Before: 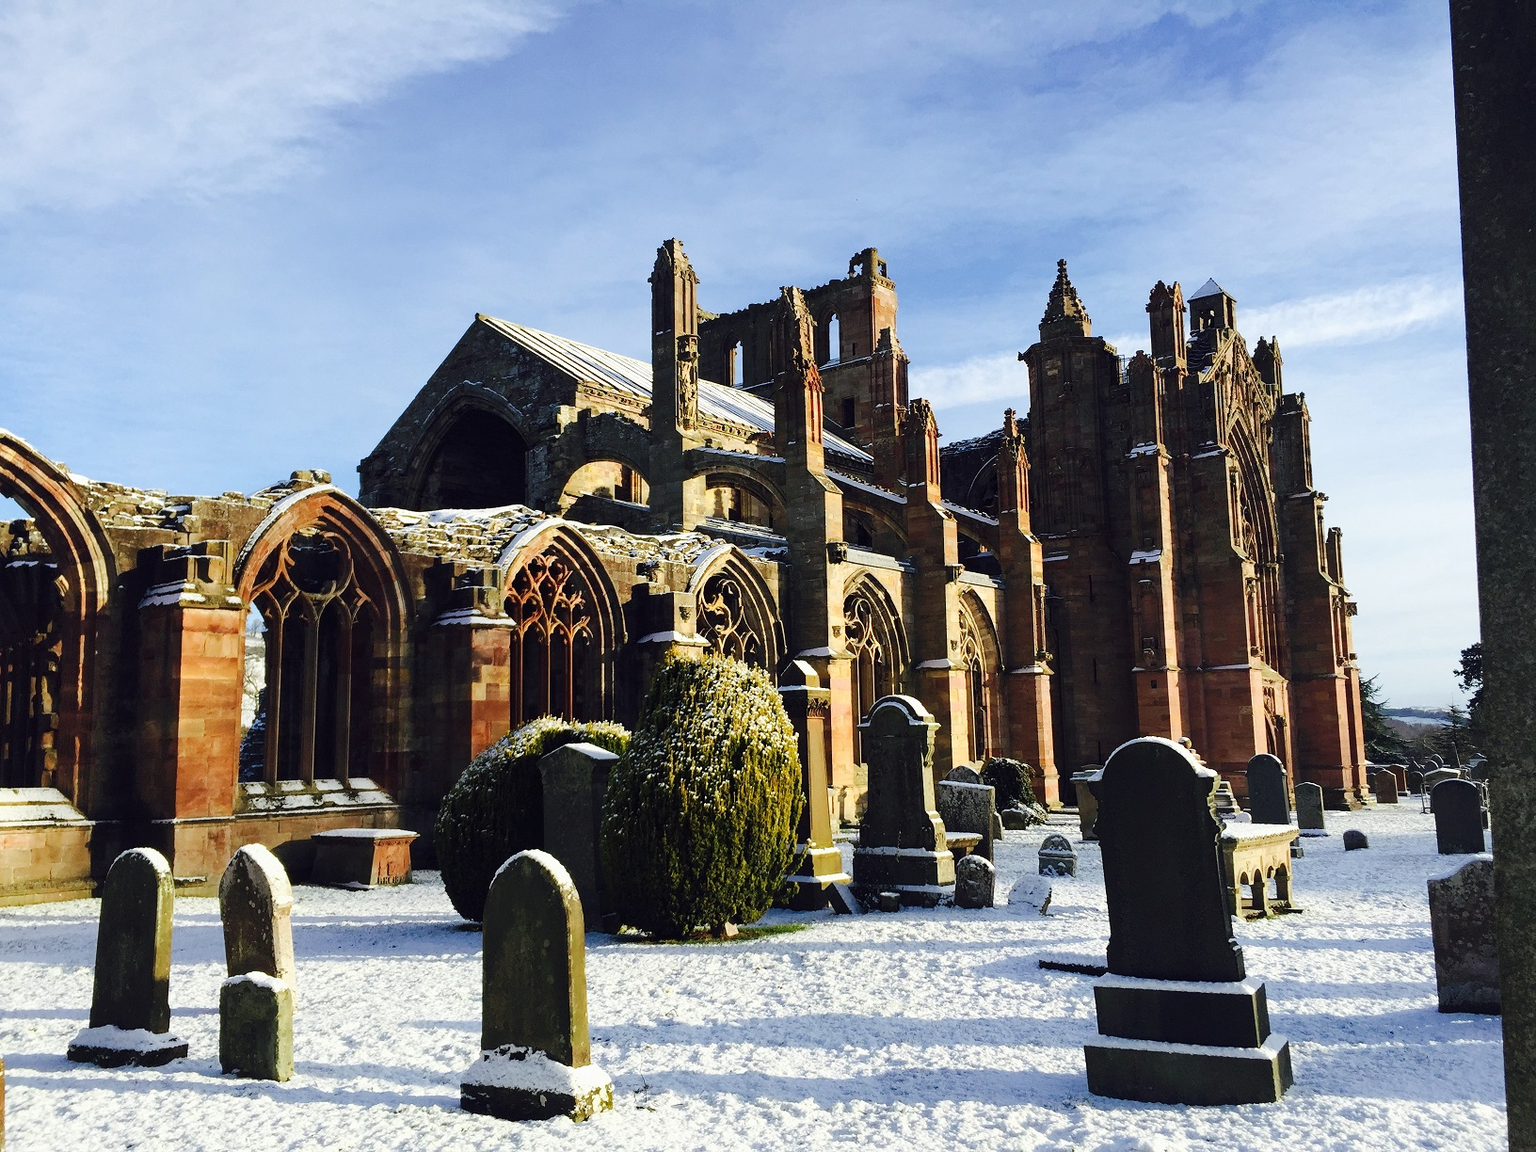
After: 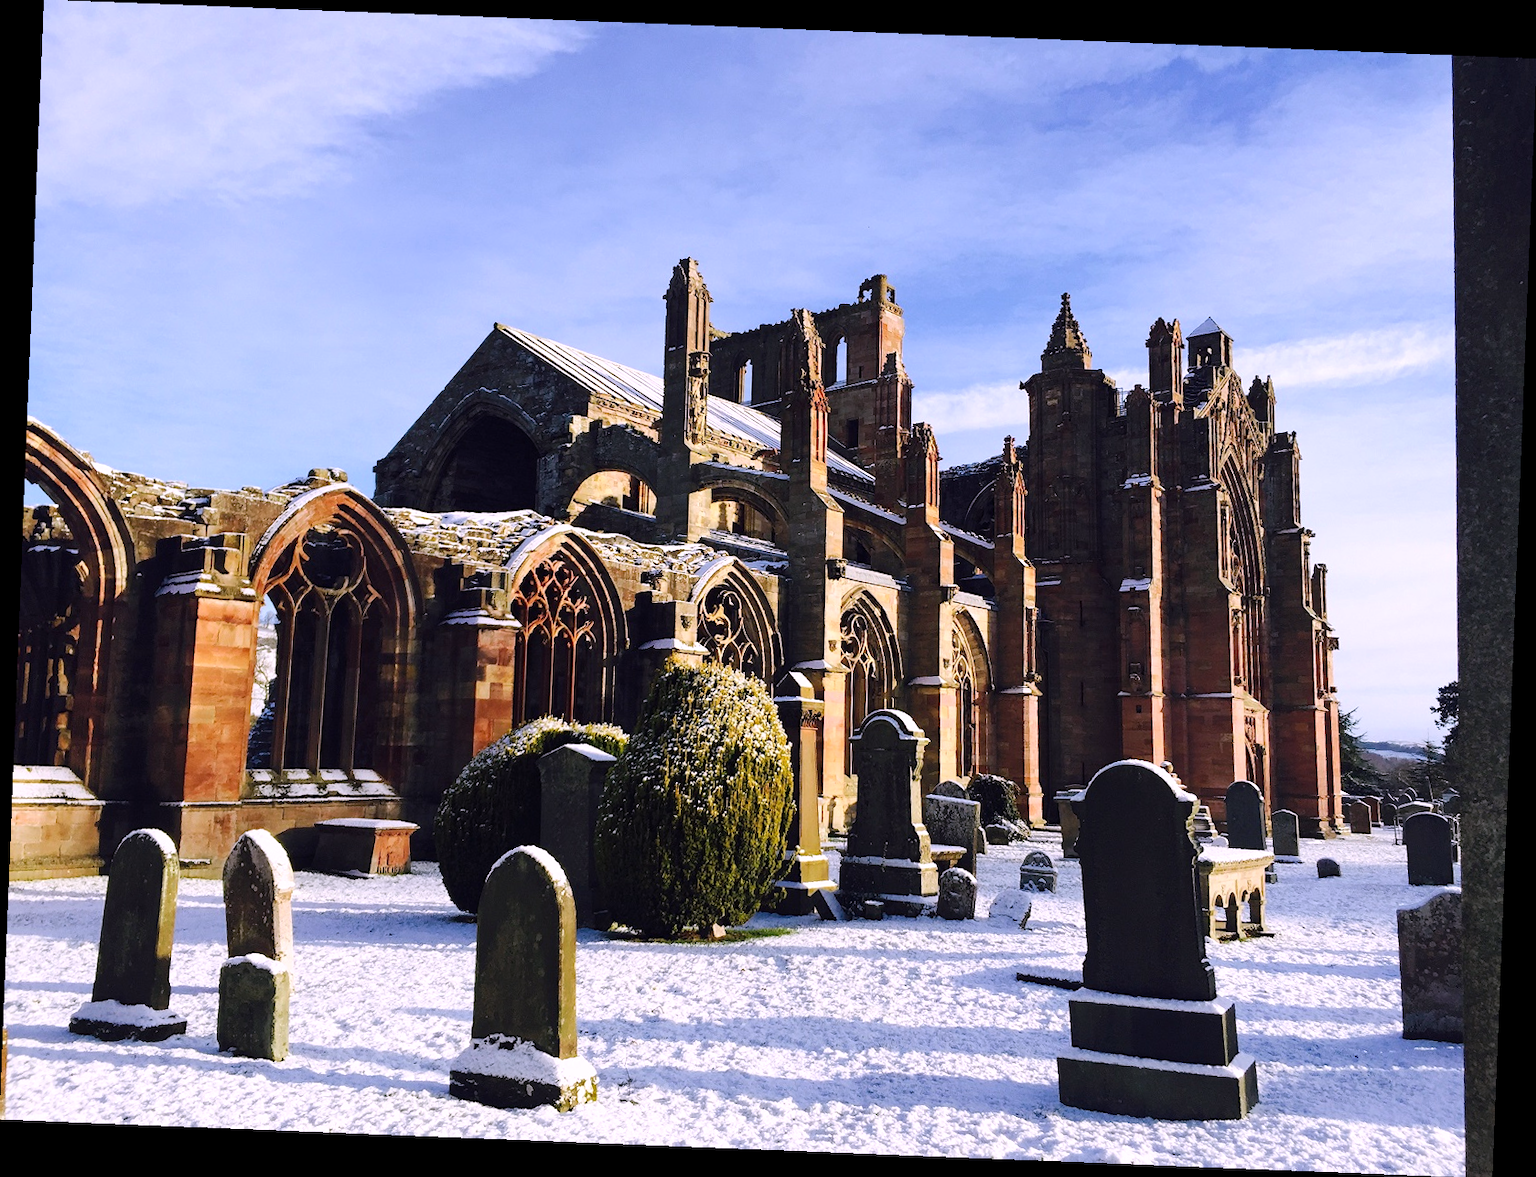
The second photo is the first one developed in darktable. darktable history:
white balance: red 1.066, blue 1.119
rotate and perspective: rotation 2.27°, automatic cropping off
